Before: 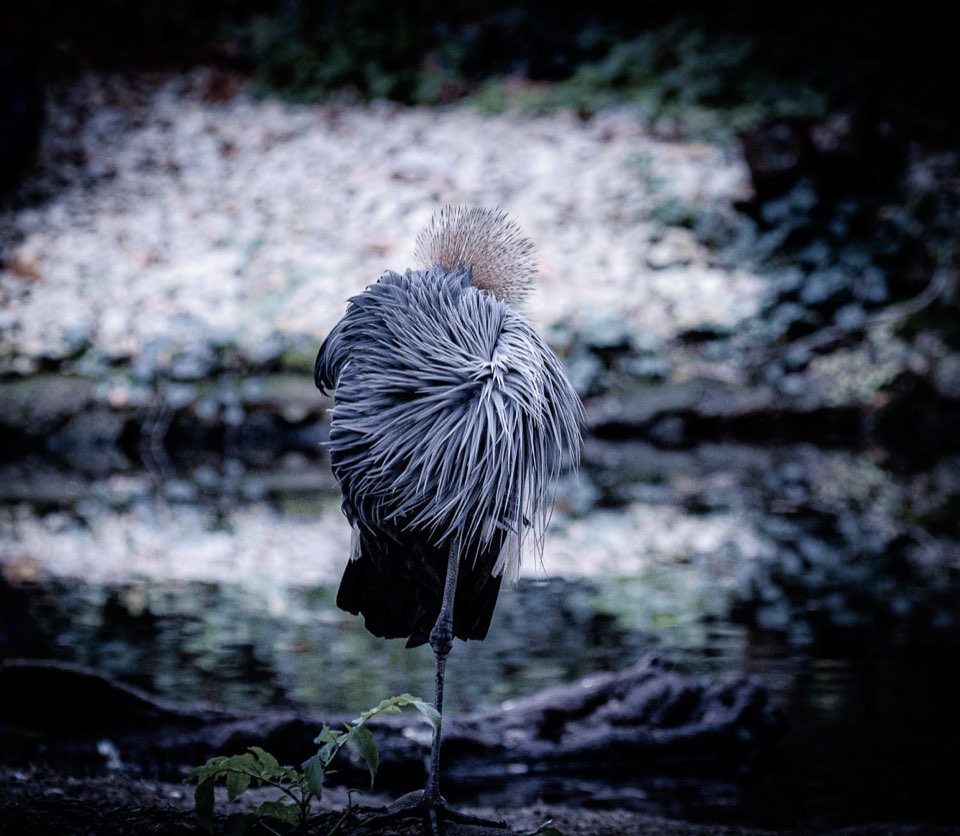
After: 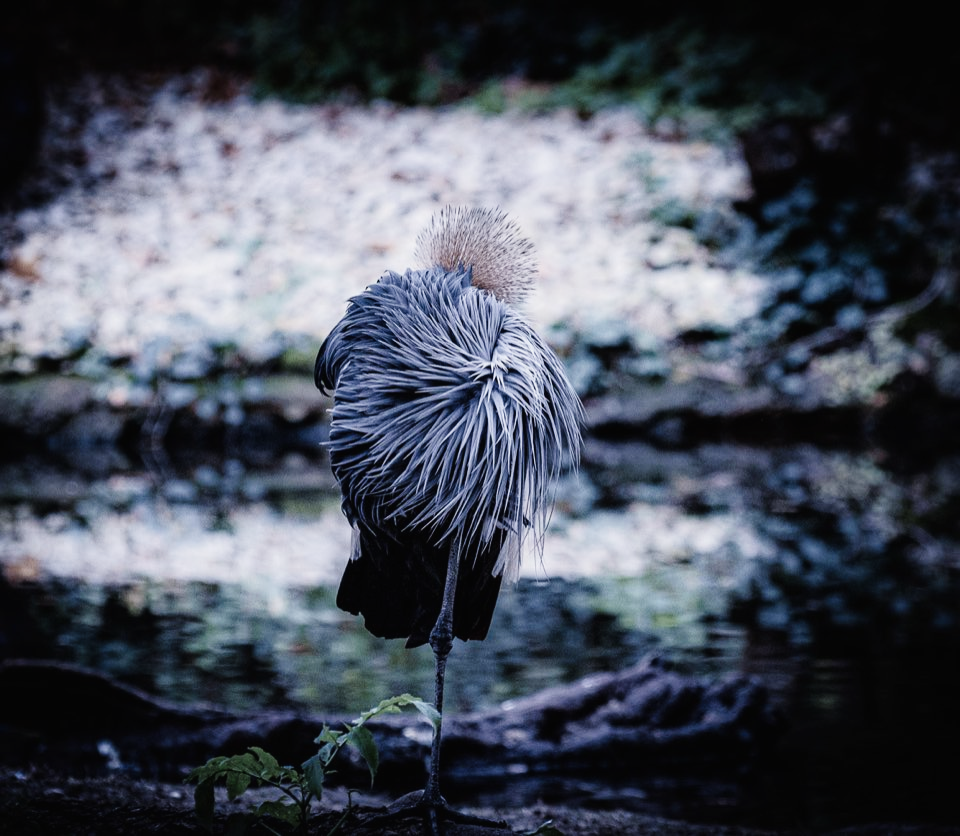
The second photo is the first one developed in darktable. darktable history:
tone curve: curves: ch0 [(0, 0.011) (0.139, 0.106) (0.295, 0.271) (0.499, 0.523) (0.739, 0.782) (0.857, 0.879) (1, 0.967)]; ch1 [(0, 0) (0.291, 0.229) (0.394, 0.365) (0.469, 0.456) (0.507, 0.504) (0.527, 0.546) (0.571, 0.614) (0.725, 0.779) (1, 1)]; ch2 [(0, 0) (0.125, 0.089) (0.35, 0.317) (0.437, 0.42) (0.502, 0.499) (0.537, 0.551) (0.613, 0.636) (1, 1)], preserve colors none
